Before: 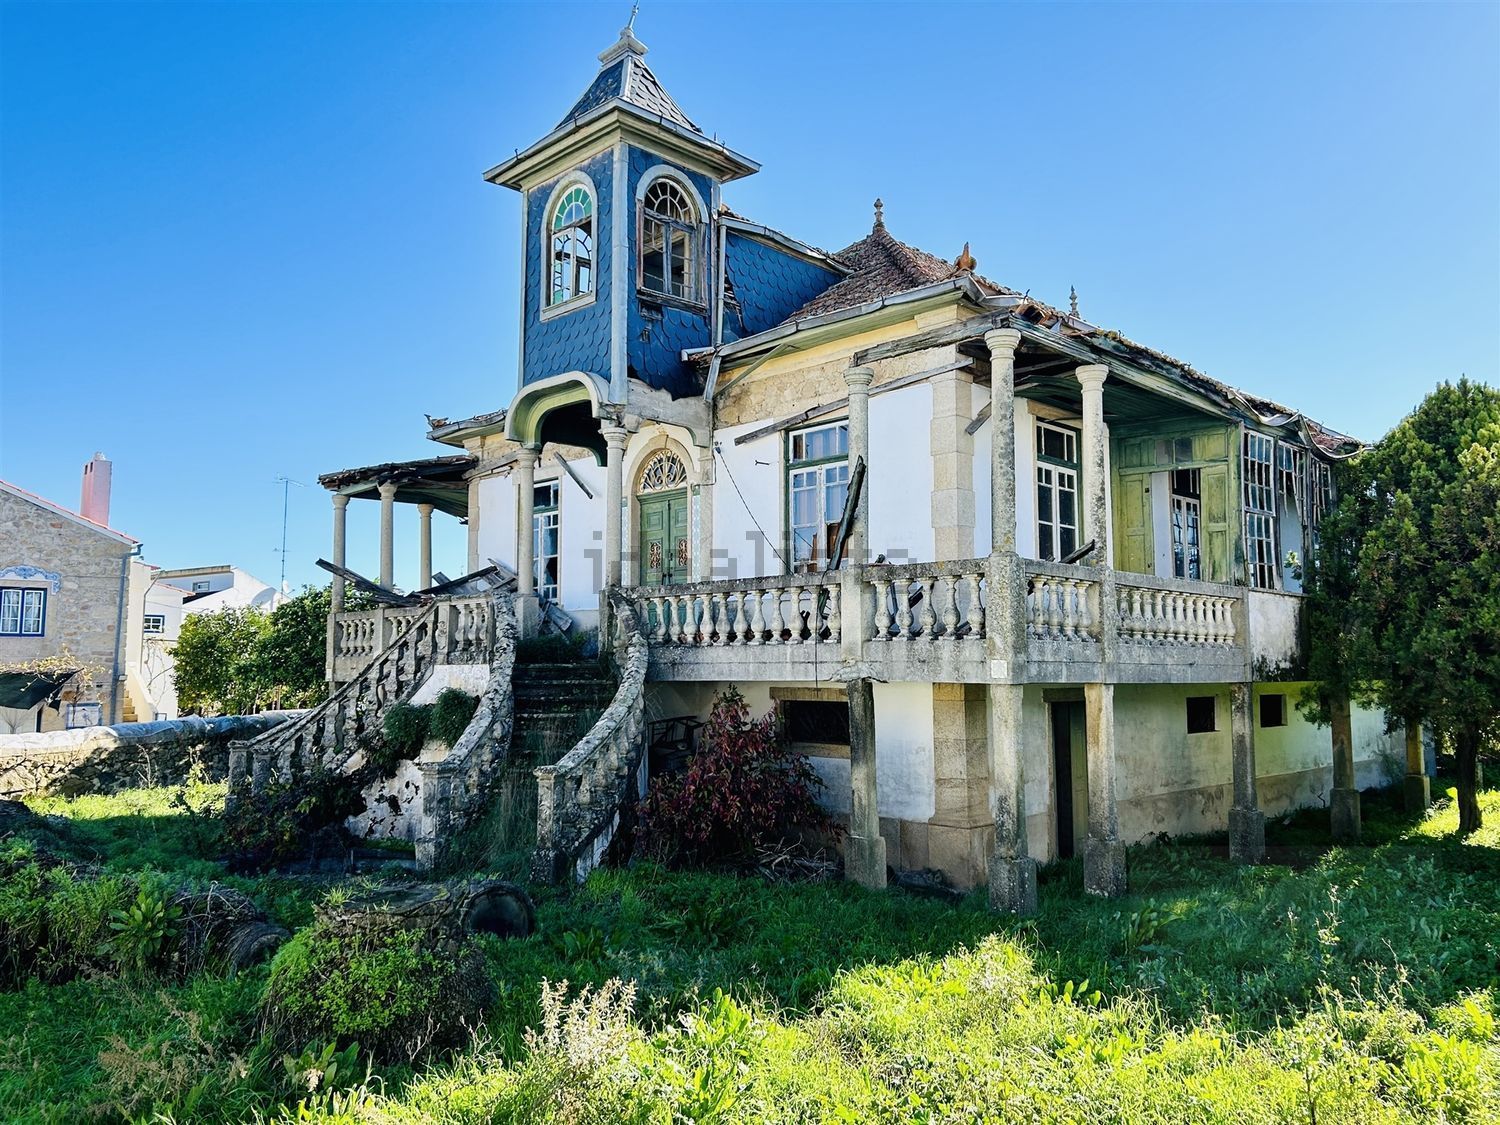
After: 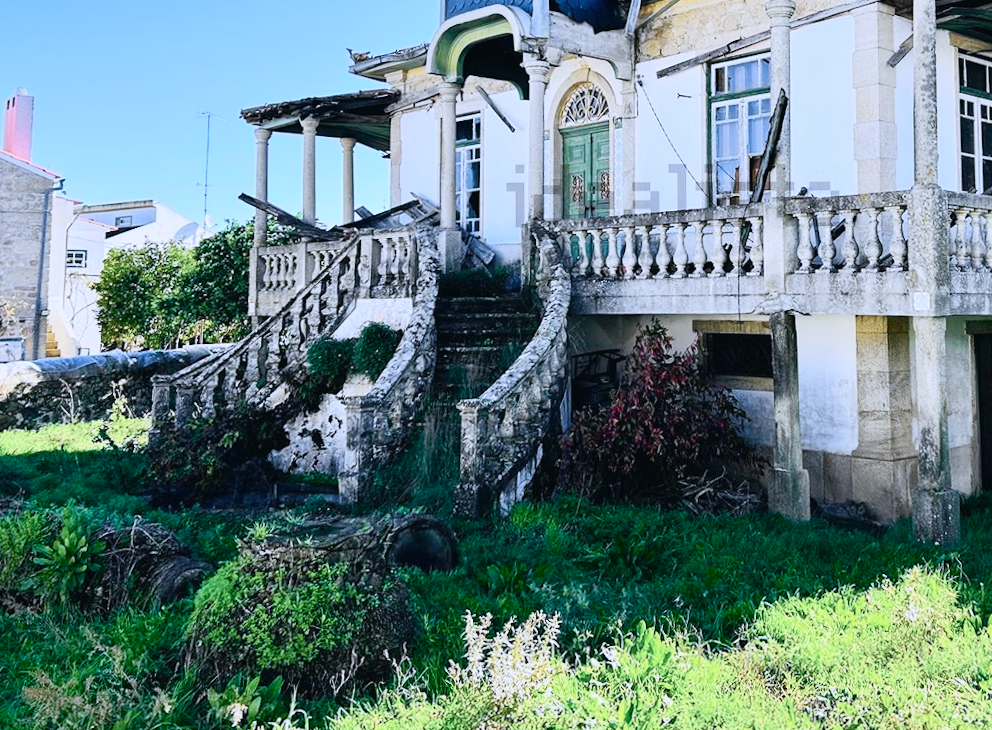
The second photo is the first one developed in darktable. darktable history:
rotate and perspective: rotation -1°, crop left 0.011, crop right 0.989, crop top 0.025, crop bottom 0.975
crop and rotate: angle -0.82°, left 3.85%, top 31.828%, right 27.992%
tone curve: curves: ch0 [(0, 0.013) (0.104, 0.103) (0.258, 0.267) (0.448, 0.489) (0.709, 0.794) (0.895, 0.915) (0.994, 0.971)]; ch1 [(0, 0) (0.335, 0.298) (0.446, 0.416) (0.488, 0.488) (0.515, 0.504) (0.581, 0.615) (0.635, 0.661) (1, 1)]; ch2 [(0, 0) (0.314, 0.306) (0.436, 0.447) (0.502, 0.5) (0.538, 0.541) (0.568, 0.603) (0.641, 0.635) (0.717, 0.701) (1, 1)], color space Lab, independent channels, preserve colors none
white balance: red 1.05, blue 1.072
color calibration: illuminant as shot in camera, x 0.369, y 0.376, temperature 4328.46 K, gamut compression 3
